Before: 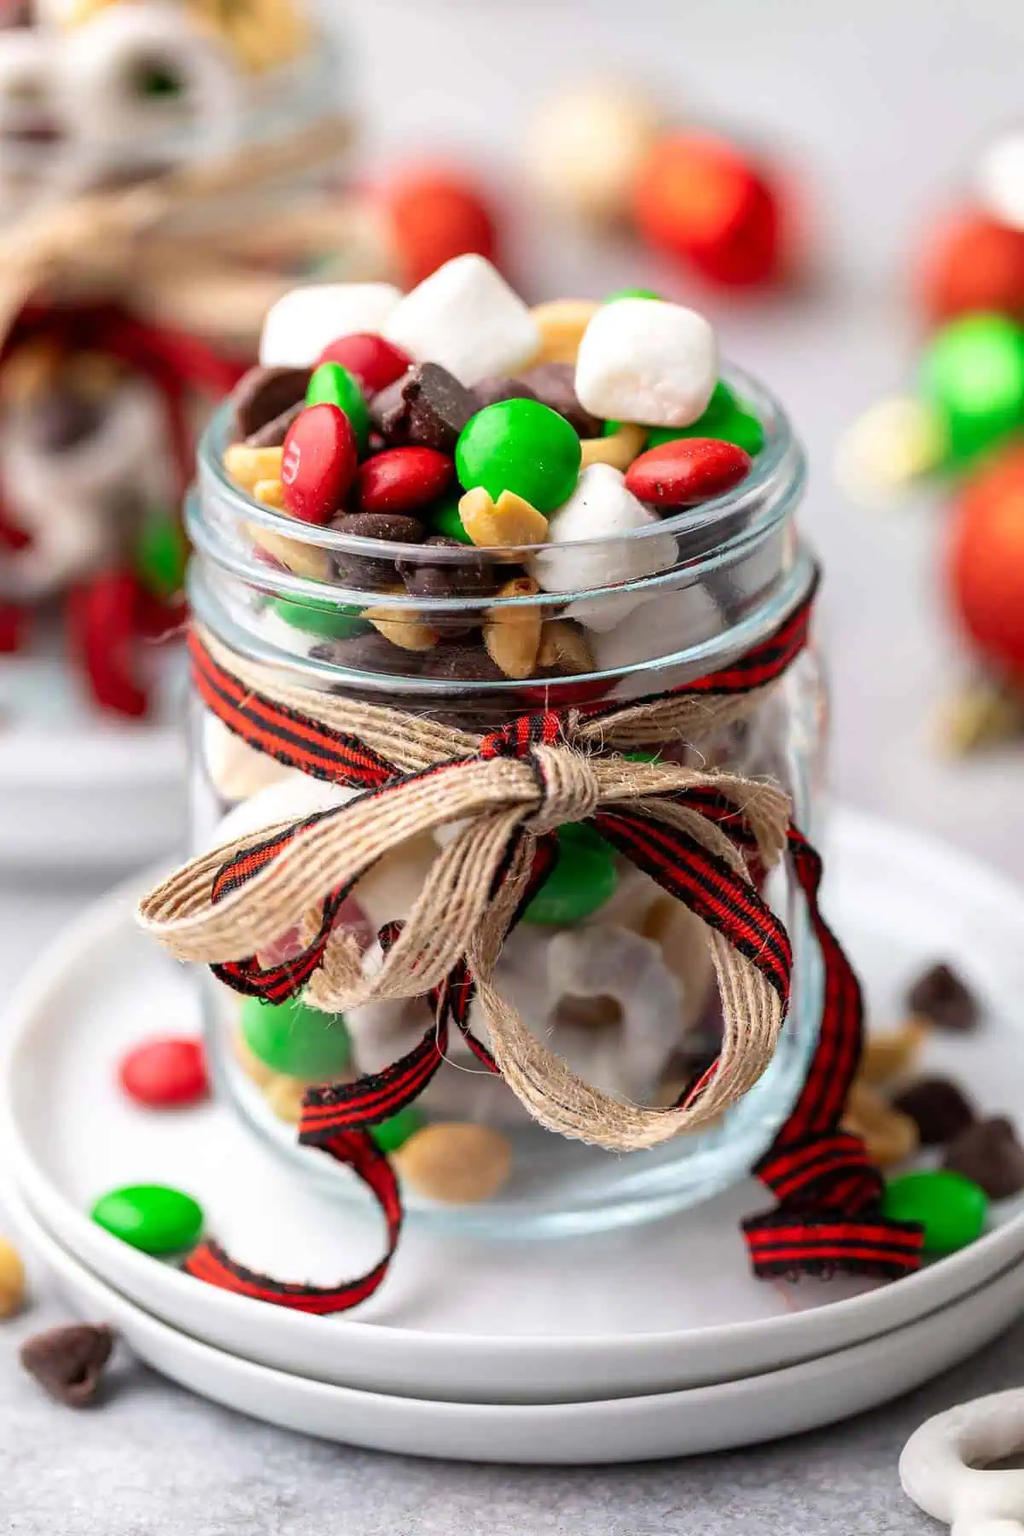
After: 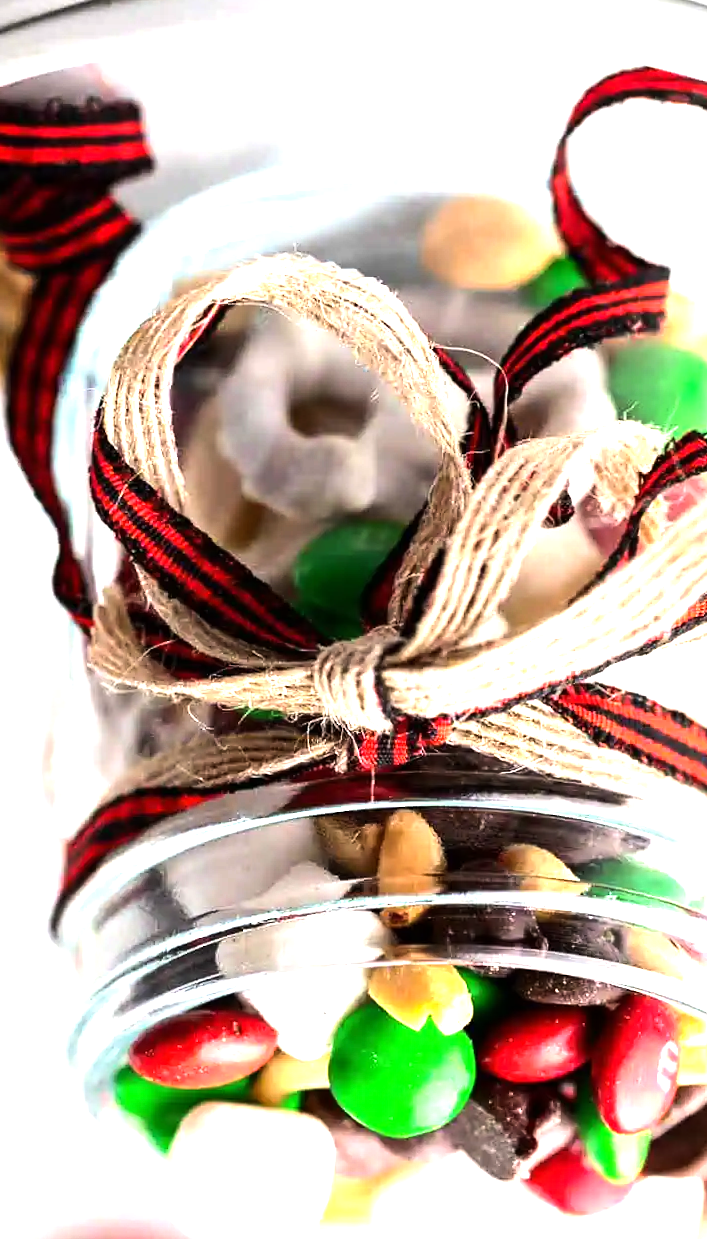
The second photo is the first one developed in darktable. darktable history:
orientation "rotate by 180 degrees": orientation rotate 180°
crop: left 16.202%, top 11.208%, right 26.045%, bottom 20.557%
tone equalizer "contrast tone curve: strong": -8 EV -1.08 EV, -7 EV -1.01 EV, -6 EV -0.867 EV, -5 EV -0.578 EV, -3 EV 0.578 EV, -2 EV 0.867 EV, -1 EV 1.01 EV, +0 EV 1.08 EV, edges refinement/feathering 500, mask exposure compensation -1.57 EV, preserve details no
exposure: exposure 0.574 EV
rotate and perspective: rotation 0.8°, automatic cropping off
